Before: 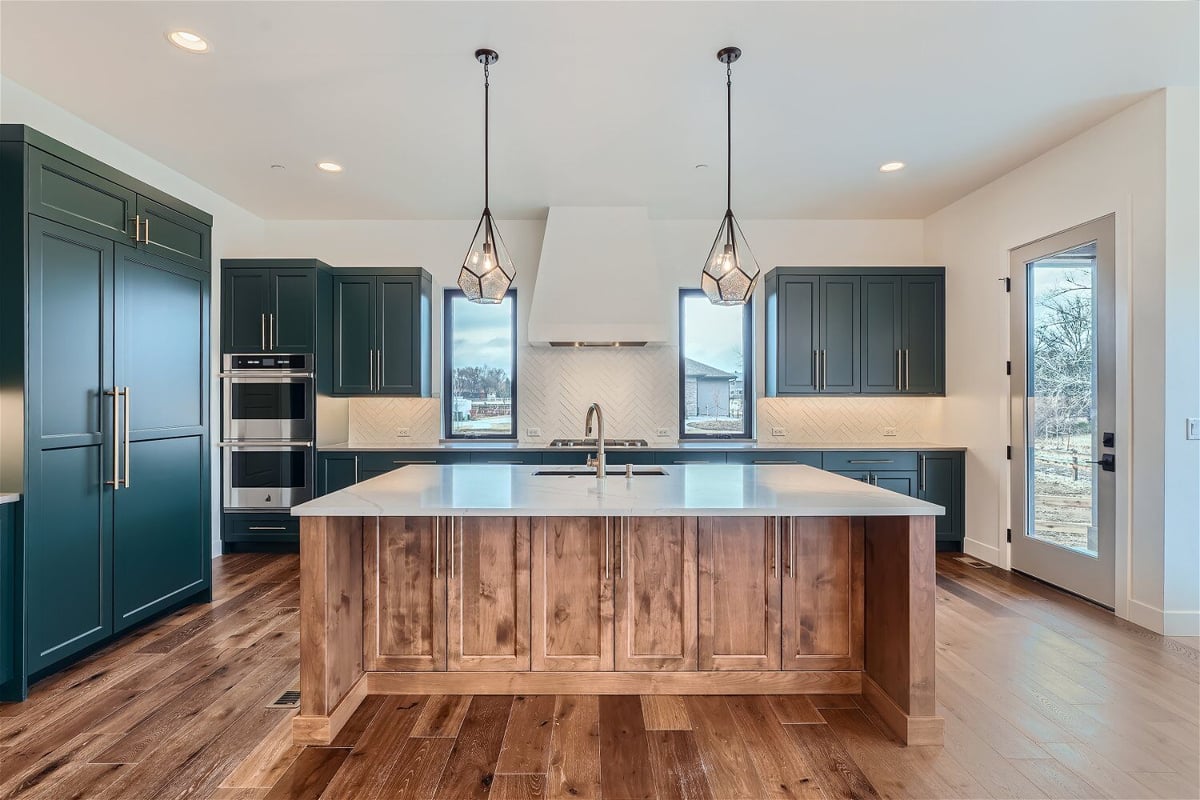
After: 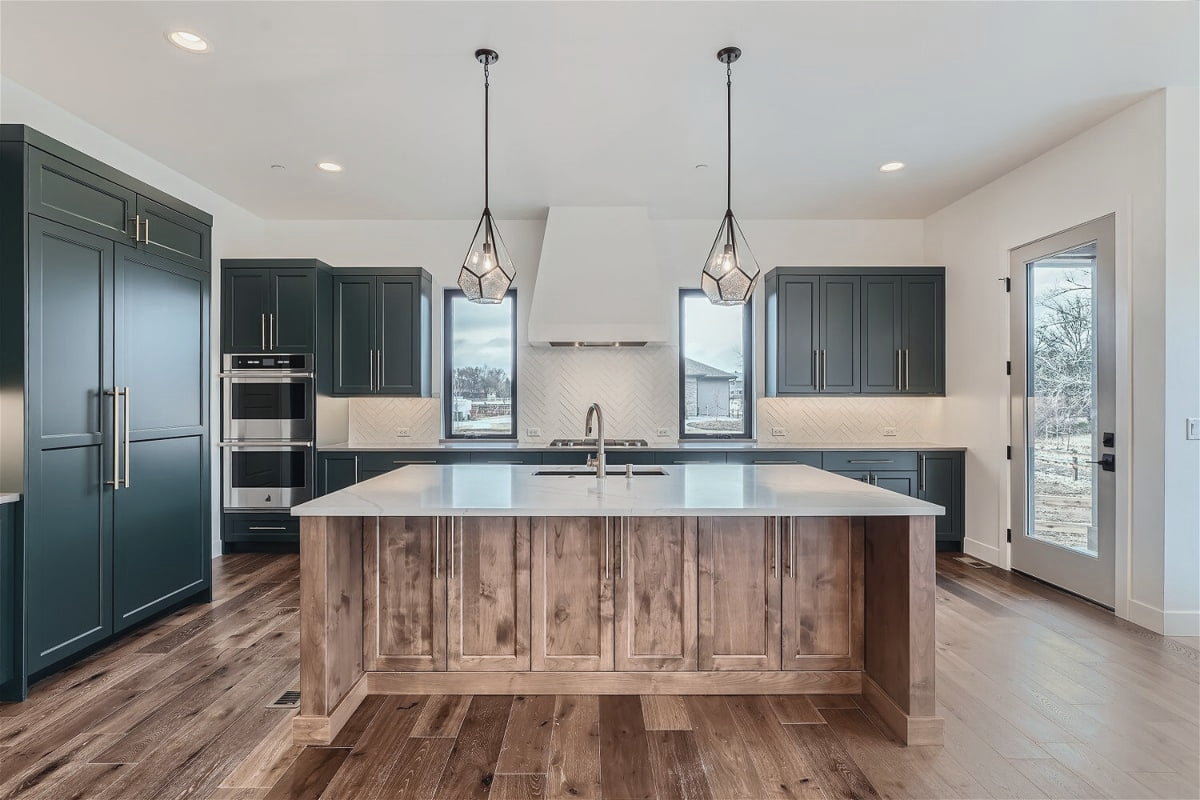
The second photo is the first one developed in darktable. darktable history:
contrast brightness saturation: contrast -0.044, saturation -0.41
tone equalizer: luminance estimator HSV value / RGB max
